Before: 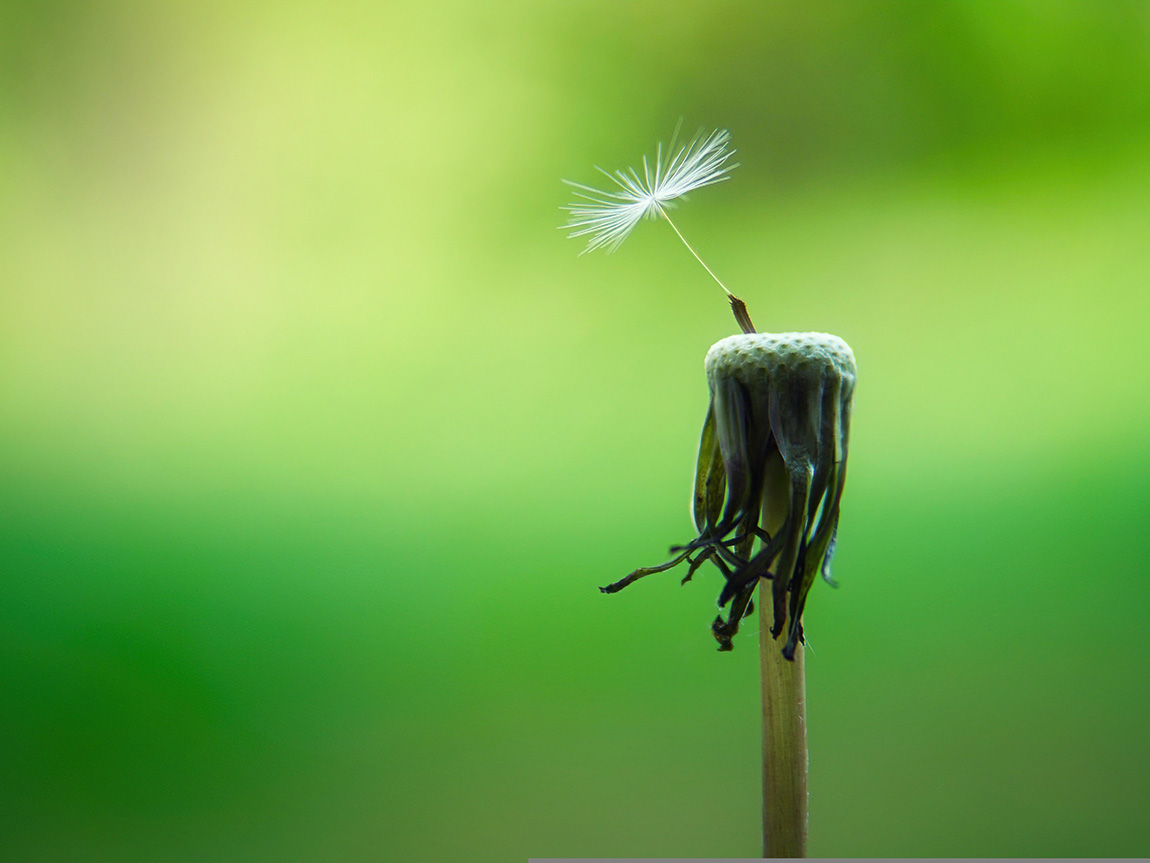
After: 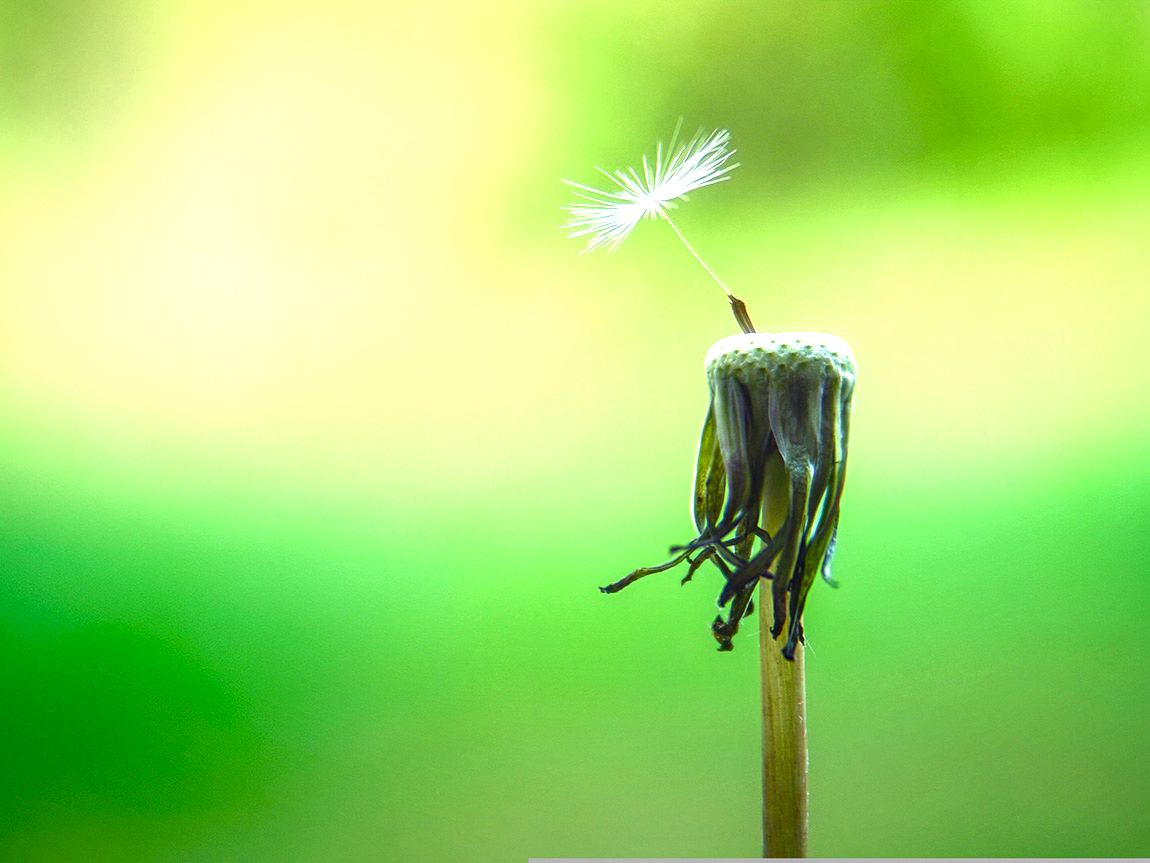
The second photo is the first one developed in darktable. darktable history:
exposure: black level correction 0, exposure 1.1 EV, compensate highlight preservation false
color balance rgb: perceptual saturation grading › global saturation 20%, perceptual saturation grading › highlights -25%, perceptual saturation grading › shadows 25%
local contrast: highlights 55%, shadows 52%, detail 130%, midtone range 0.452
